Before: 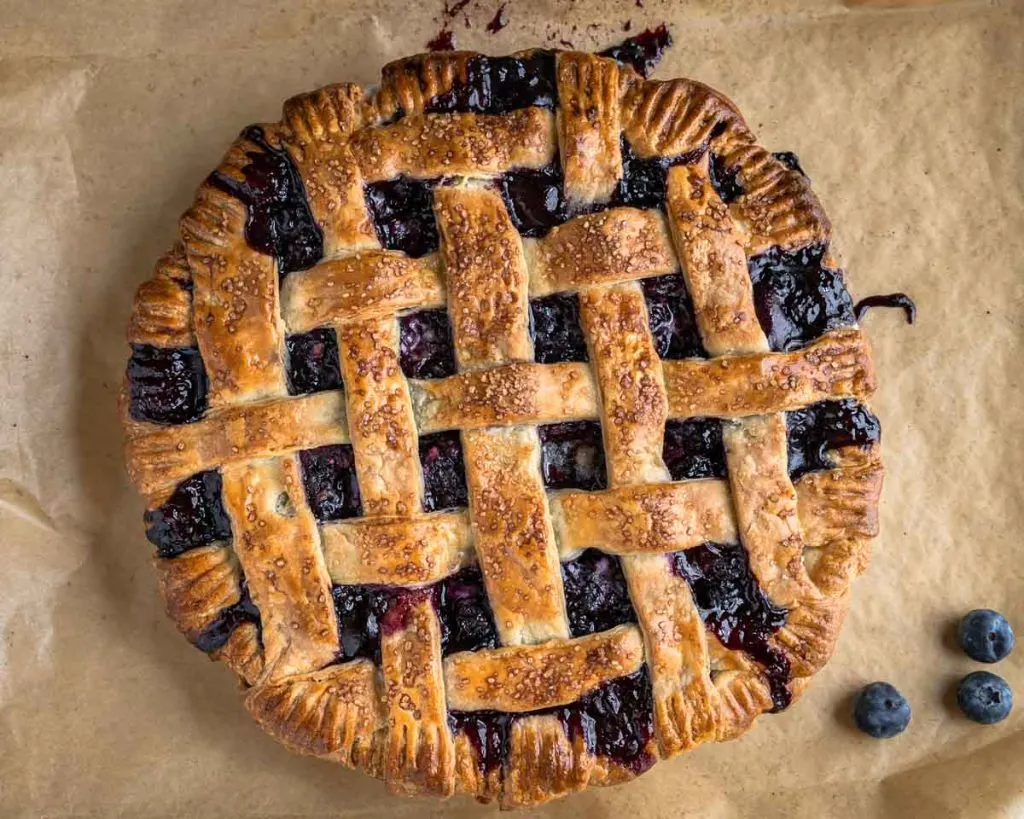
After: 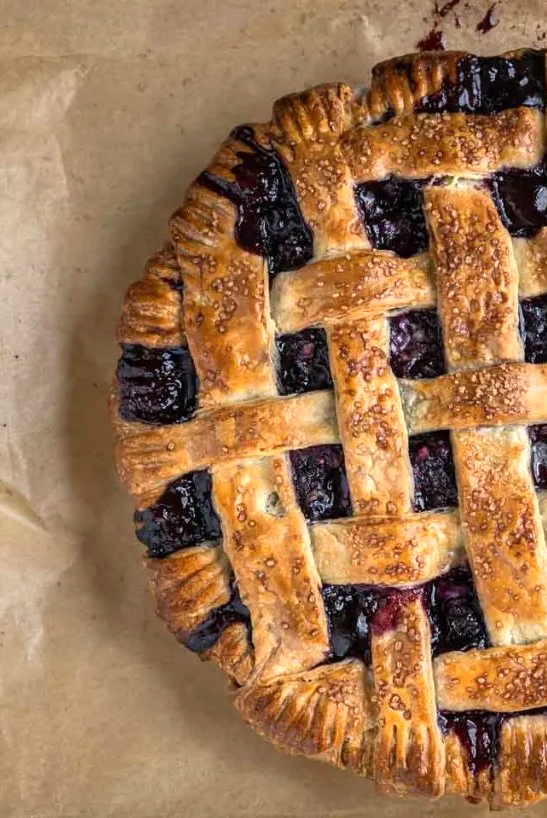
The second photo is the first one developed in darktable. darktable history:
exposure: exposure 0.203 EV, compensate highlight preservation false
crop: left 1.008%, right 45.529%, bottom 0.09%
tone equalizer: edges refinement/feathering 500, mask exposure compensation -1.57 EV, preserve details no
